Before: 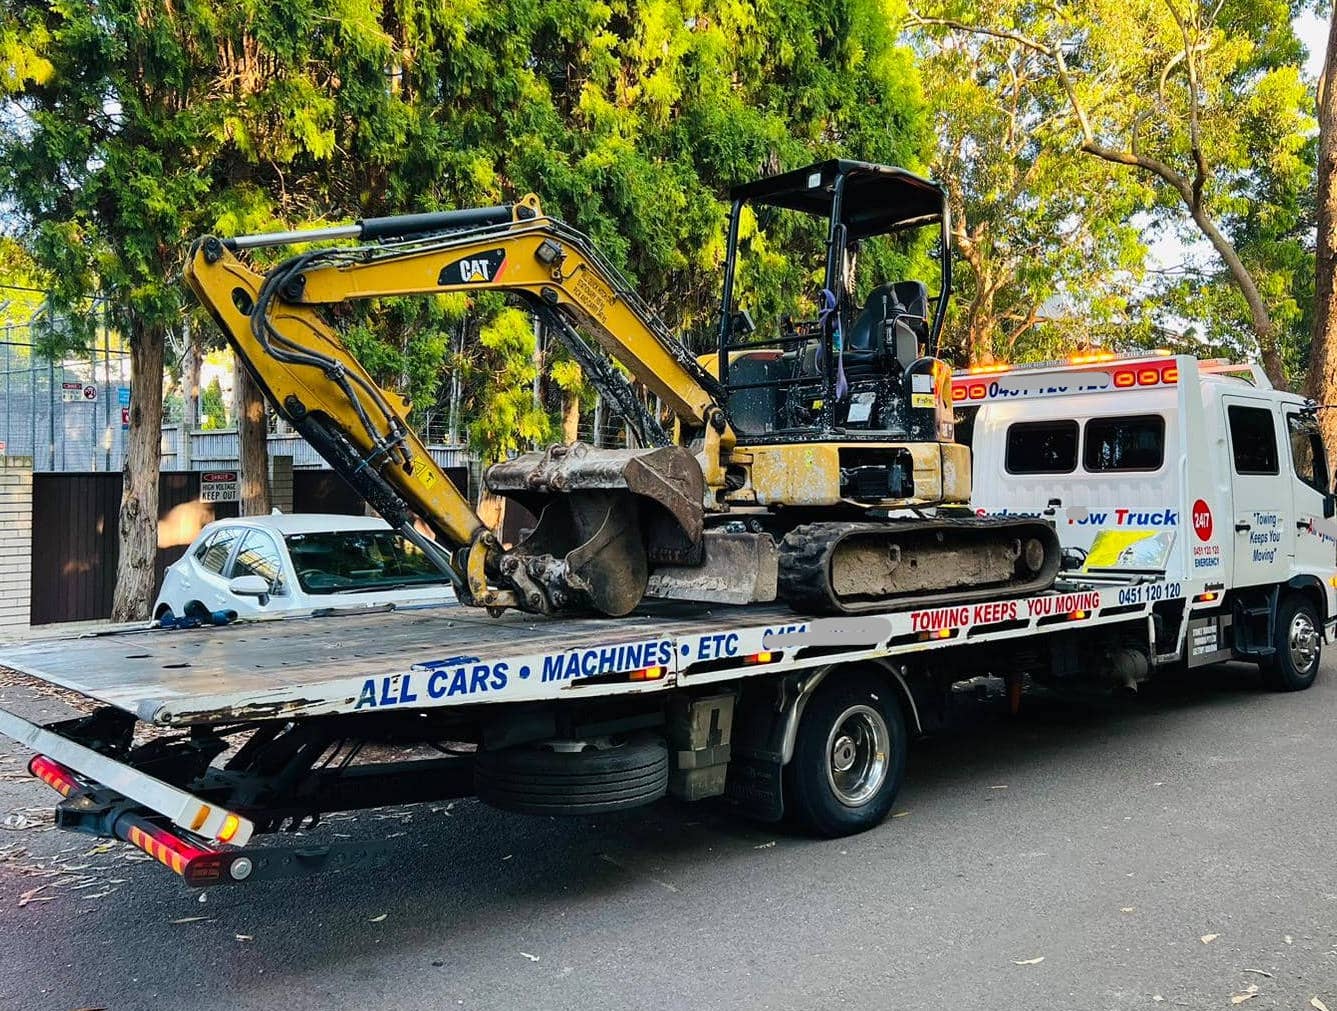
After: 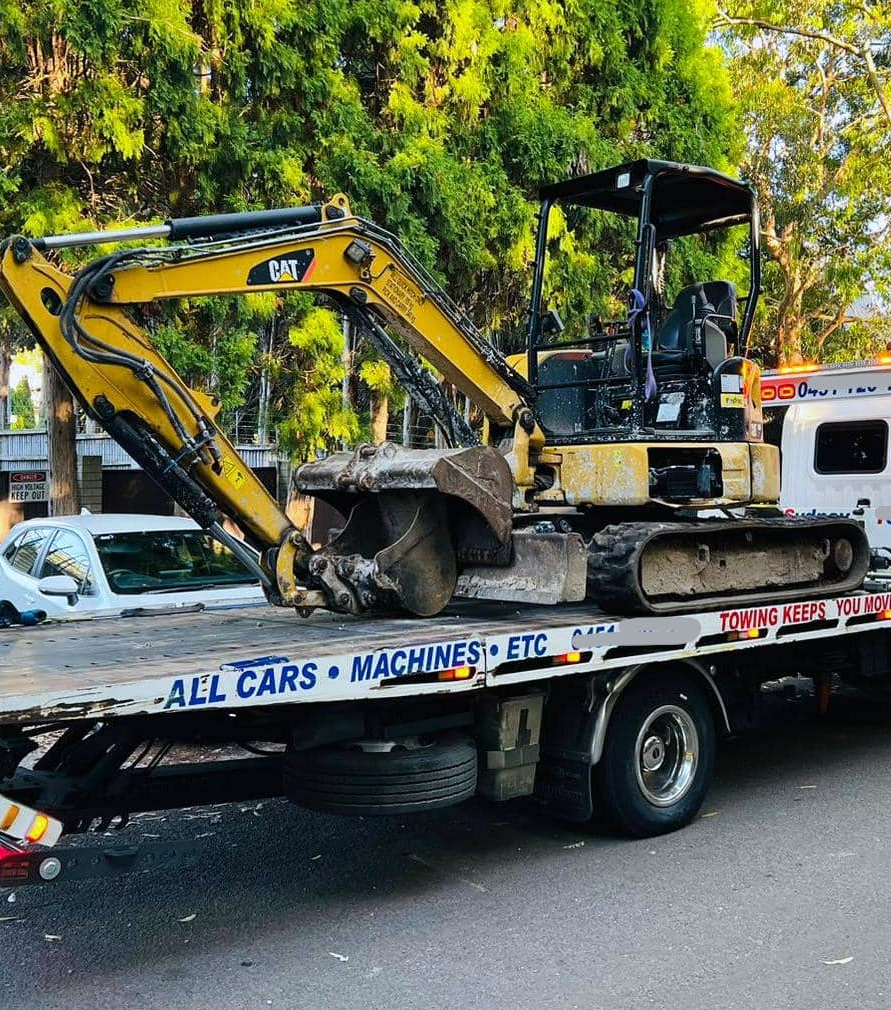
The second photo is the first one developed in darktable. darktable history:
crop and rotate: left 14.292%, right 19.041%
white balance: red 0.976, blue 1.04
